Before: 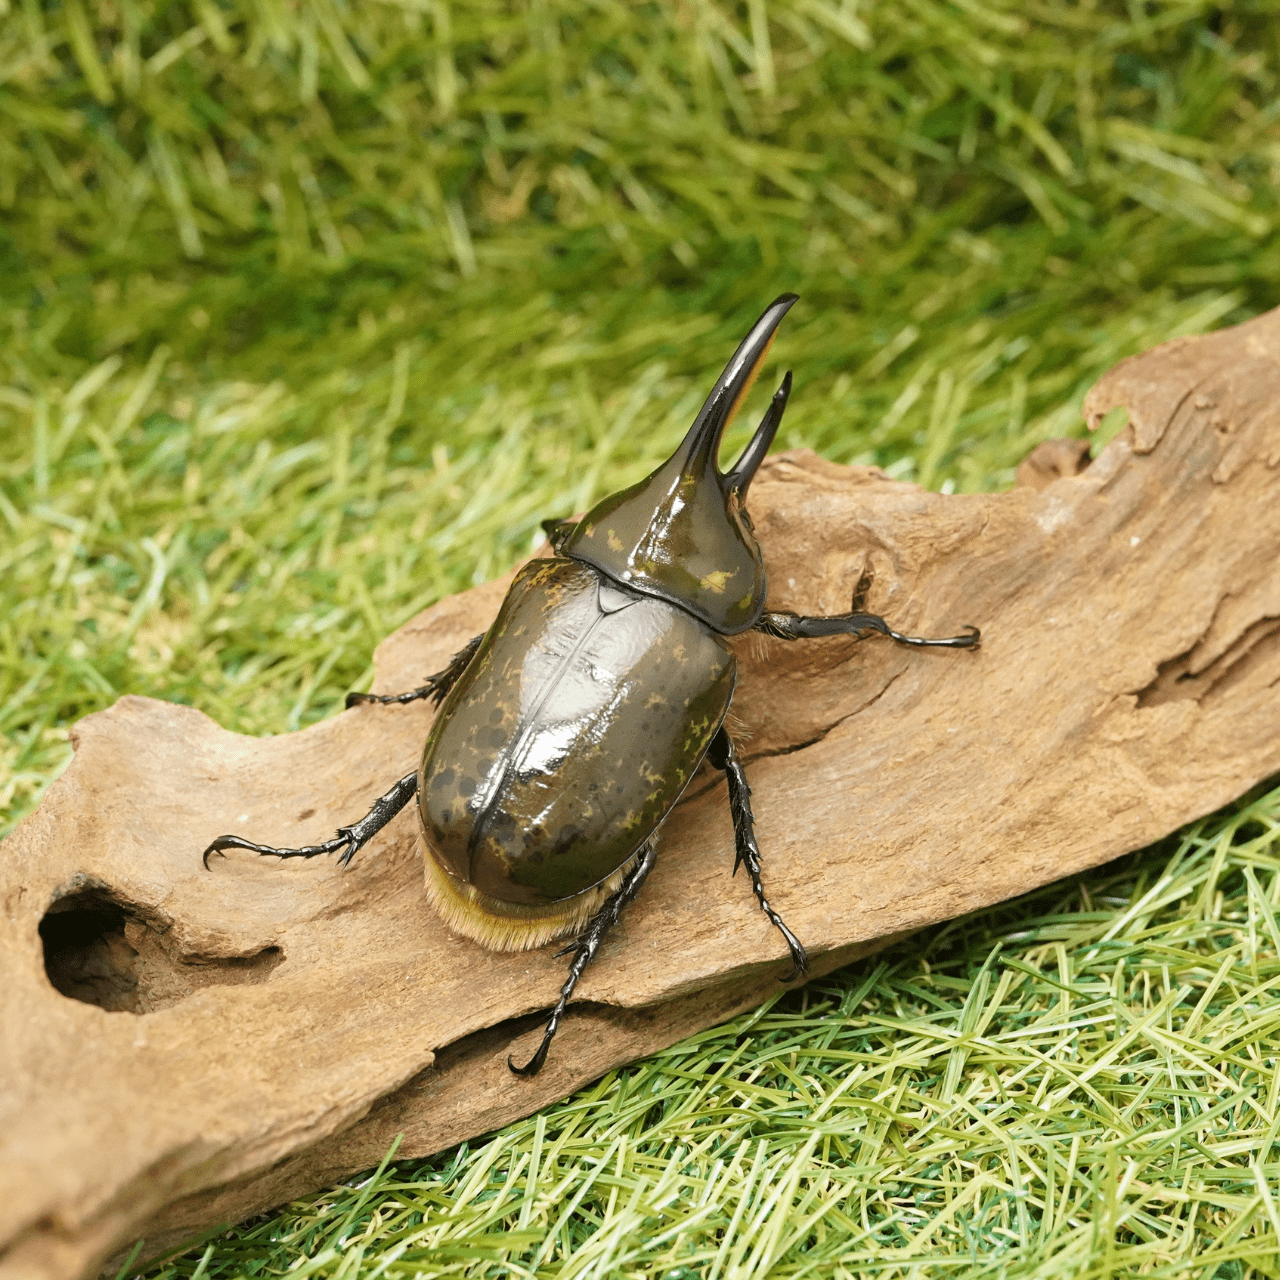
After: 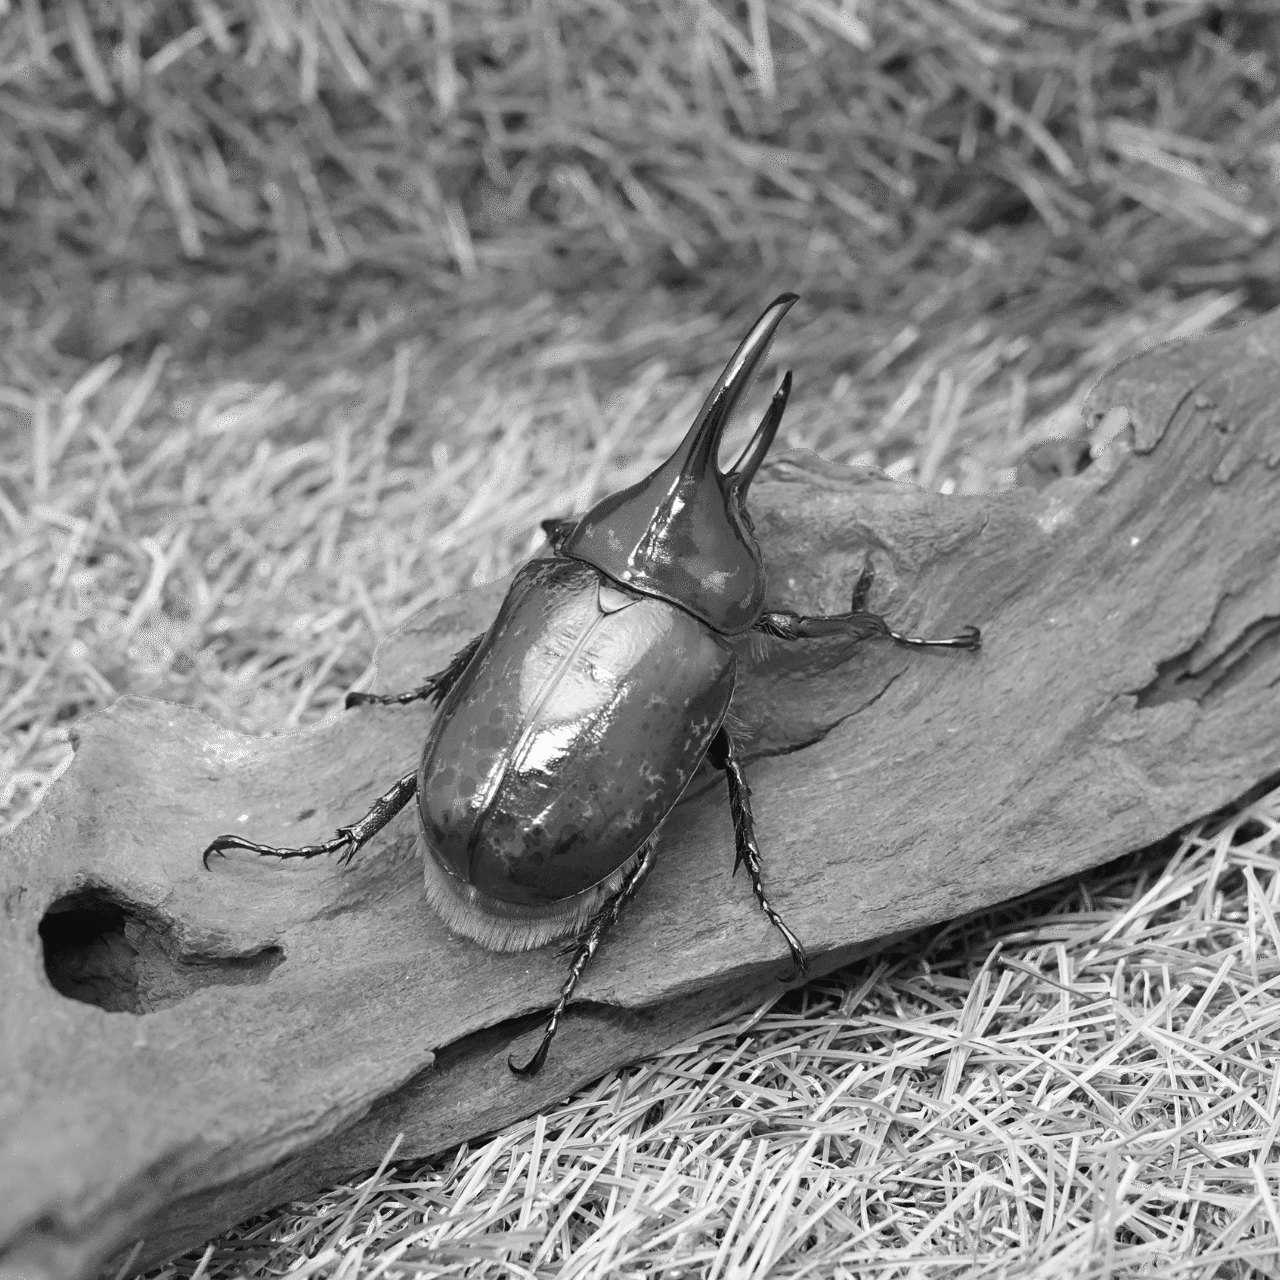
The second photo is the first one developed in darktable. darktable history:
color zones: curves: ch0 [(0.002, 0.589) (0.107, 0.484) (0.146, 0.249) (0.217, 0.352) (0.309, 0.525) (0.39, 0.404) (0.455, 0.169) (0.597, 0.055) (0.724, 0.212) (0.775, 0.691) (0.869, 0.571) (1, 0.587)]; ch1 [(0, 0) (0.143, 0) (0.286, 0) (0.429, 0) (0.571, 0) (0.714, 0) (0.857, 0)]
